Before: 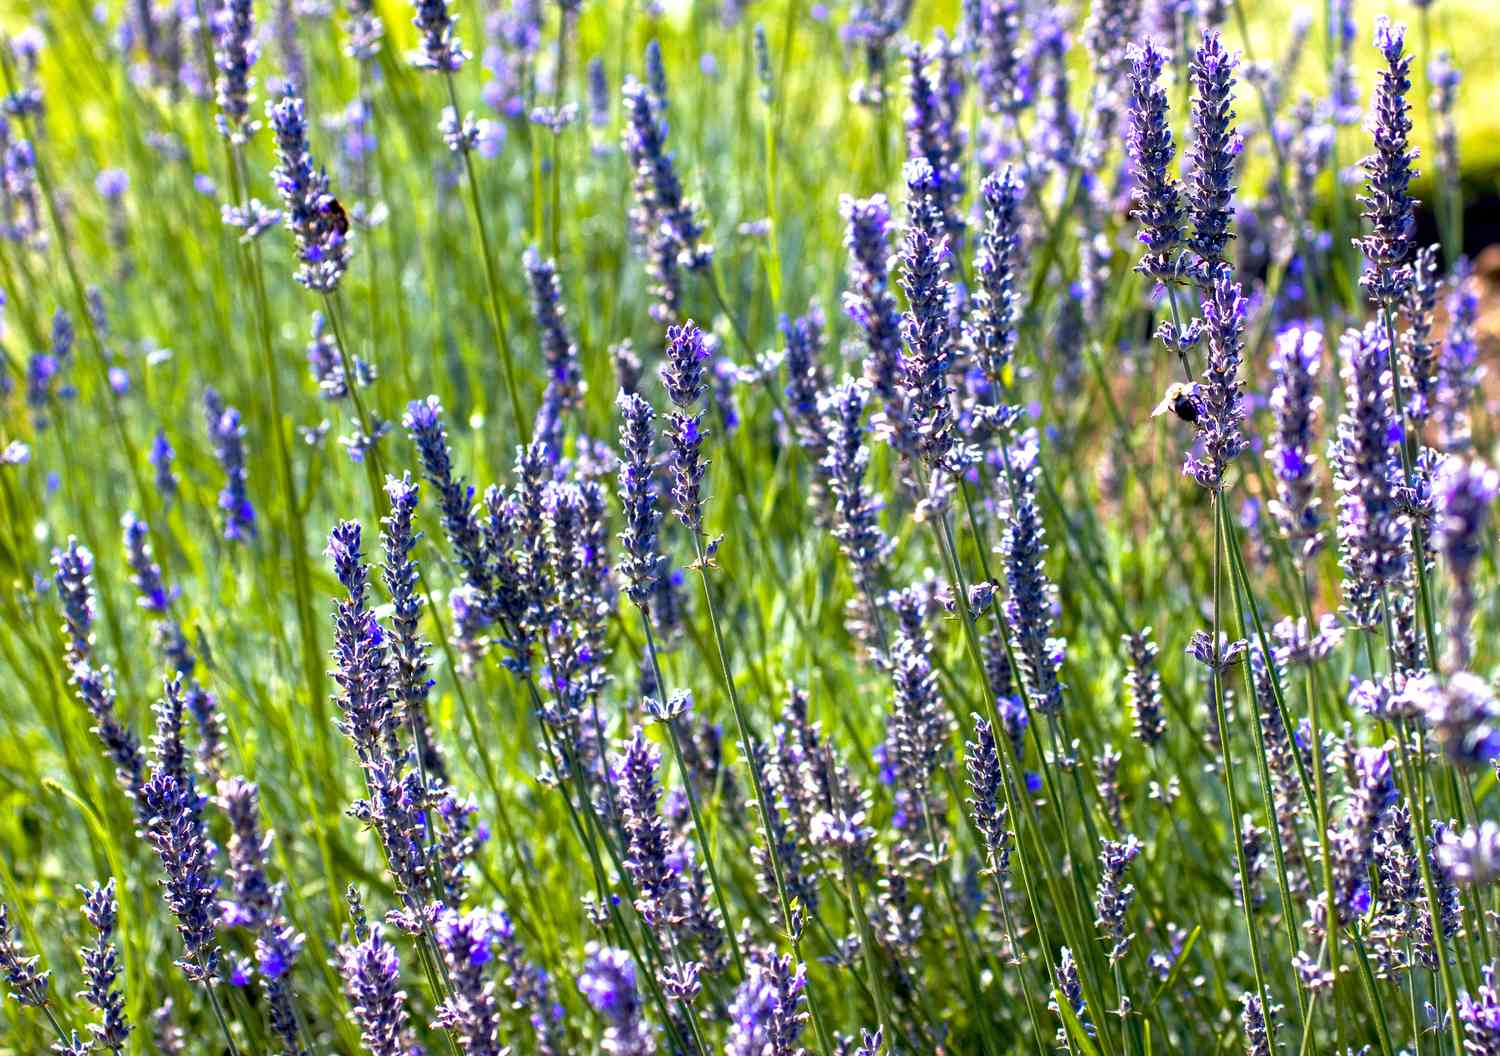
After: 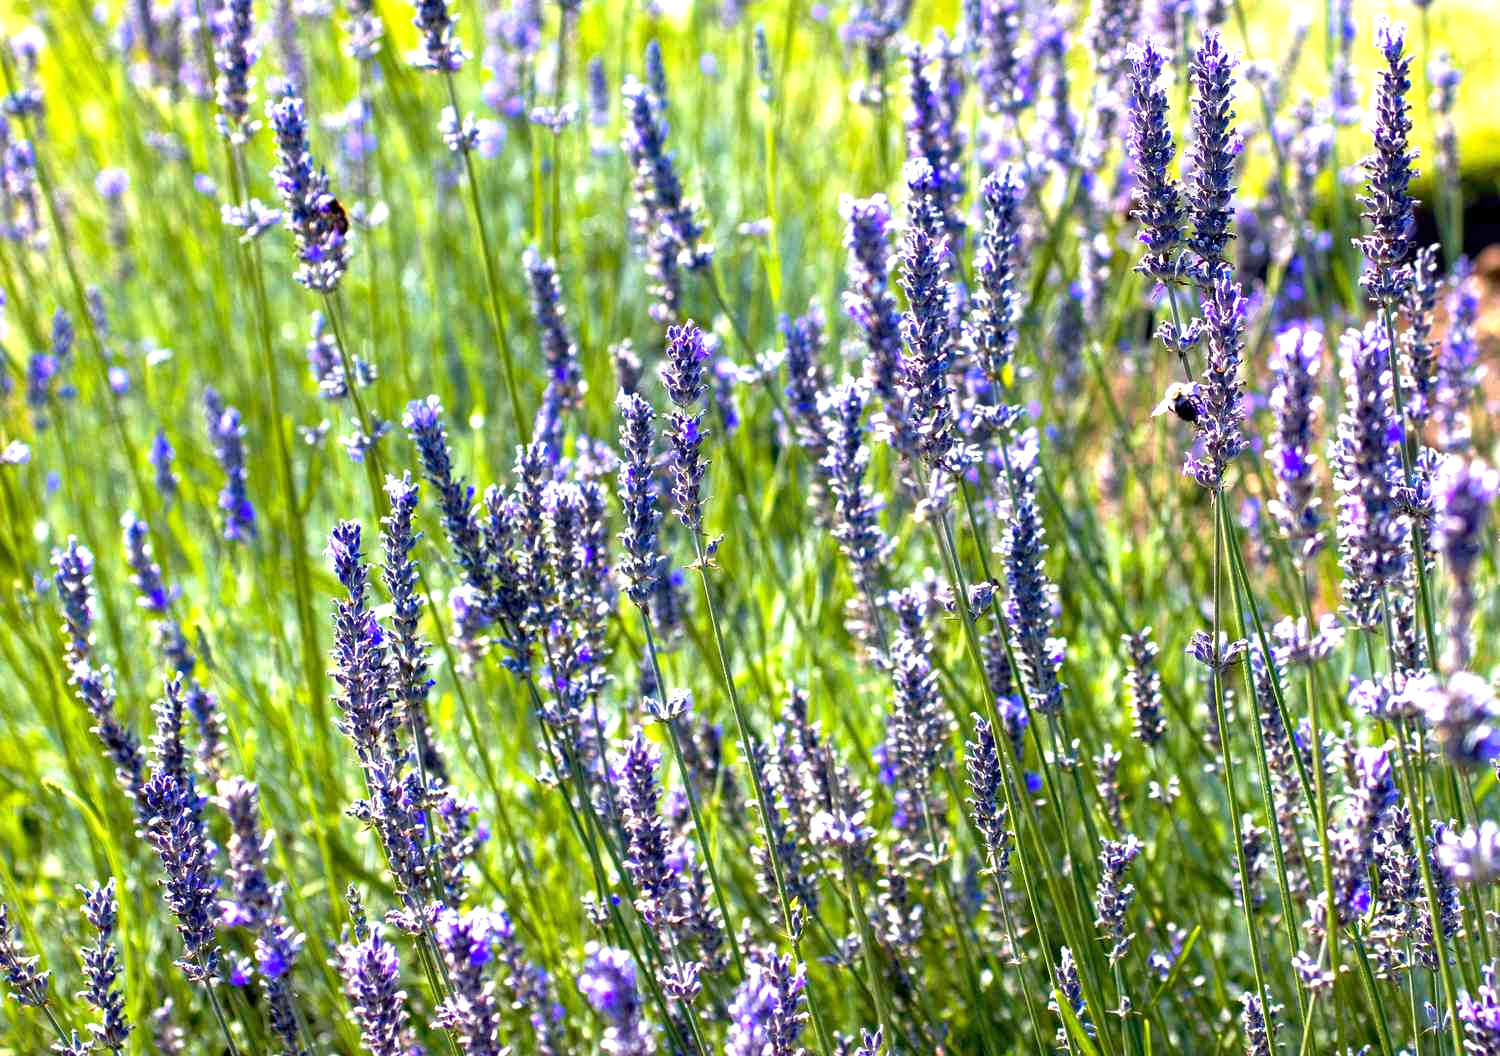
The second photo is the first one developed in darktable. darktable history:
exposure: exposure 0.426 EV, compensate highlight preservation false
color balance: mode lift, gamma, gain (sRGB)
